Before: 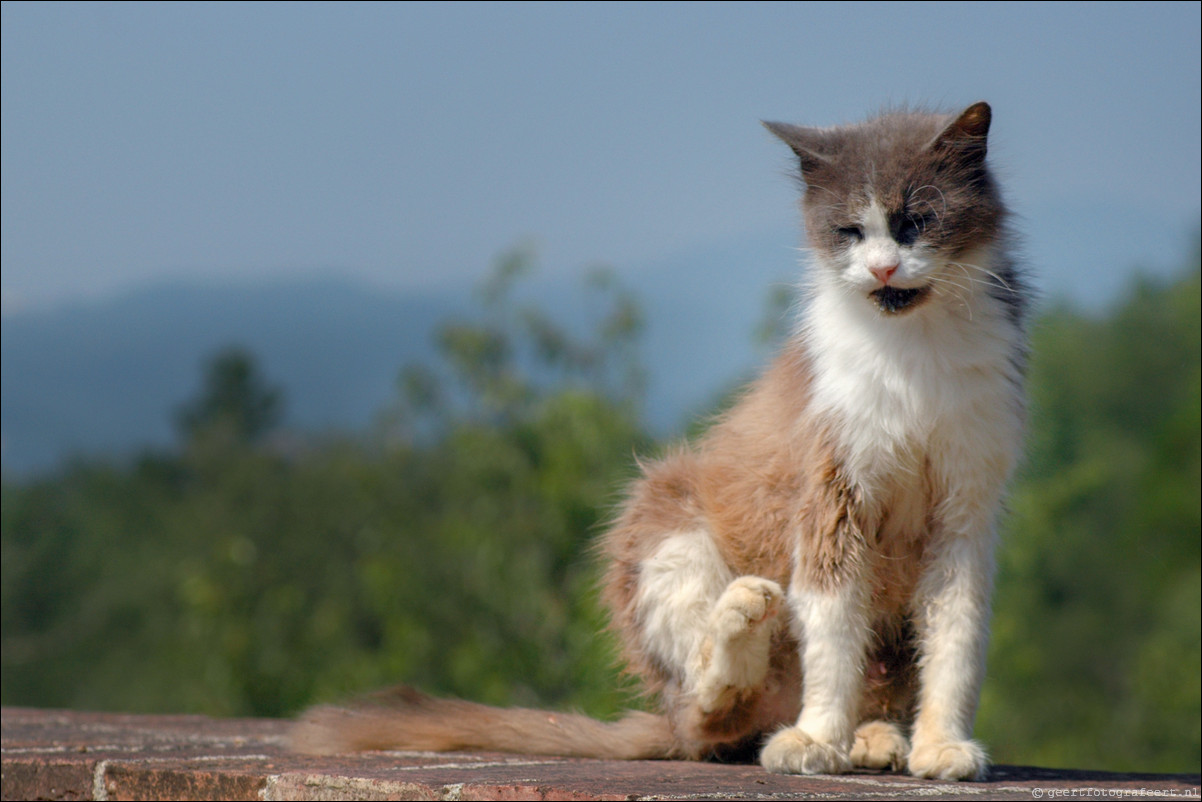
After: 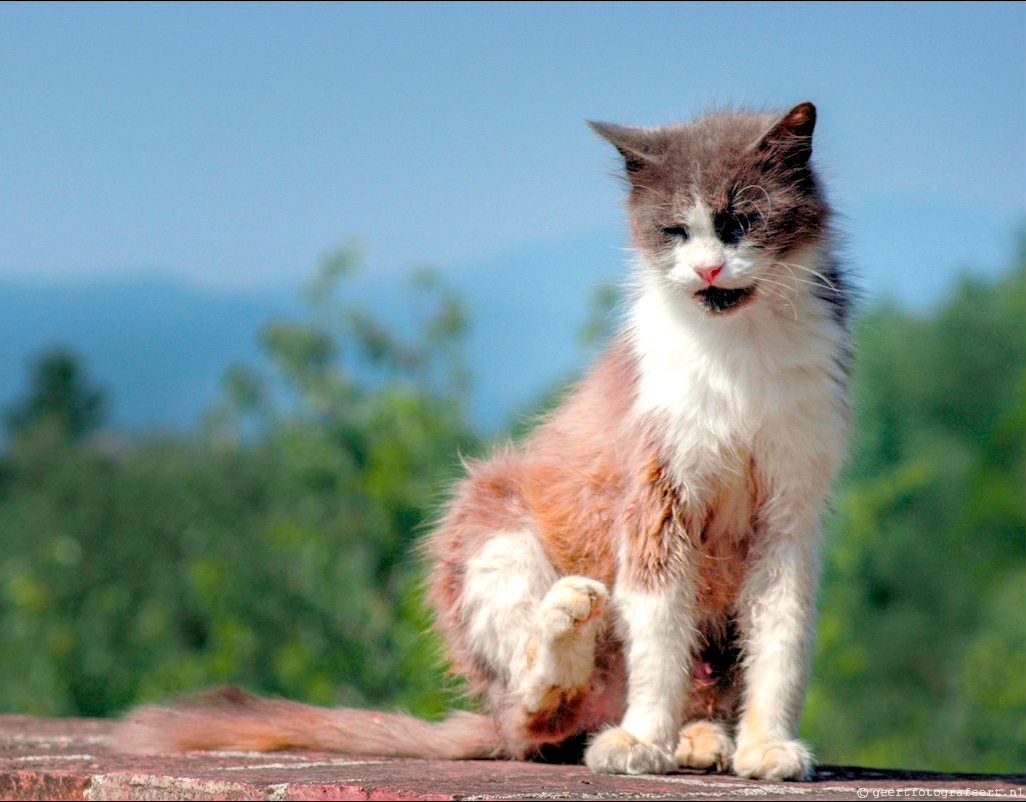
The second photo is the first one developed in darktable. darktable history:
tone curve: curves: ch0 [(0, 0) (0.059, 0.027) (0.162, 0.125) (0.304, 0.279) (0.547, 0.532) (0.828, 0.815) (1, 0.983)]; ch1 [(0, 0) (0.23, 0.166) (0.34, 0.308) (0.371, 0.337) (0.429, 0.411) (0.477, 0.462) (0.499, 0.498) (0.529, 0.537) (0.559, 0.582) (0.743, 0.798) (1, 1)]; ch2 [(0, 0) (0.431, 0.414) (0.498, 0.503) (0.524, 0.528) (0.568, 0.546) (0.6, 0.597) (0.634, 0.645) (0.728, 0.742) (1, 1)], color space Lab, independent channels, preserve colors none
local contrast: detail 130%
crop and rotate: left 14.584%
levels: black 3.83%, white 90.64%, levels [0.044, 0.416, 0.908]
